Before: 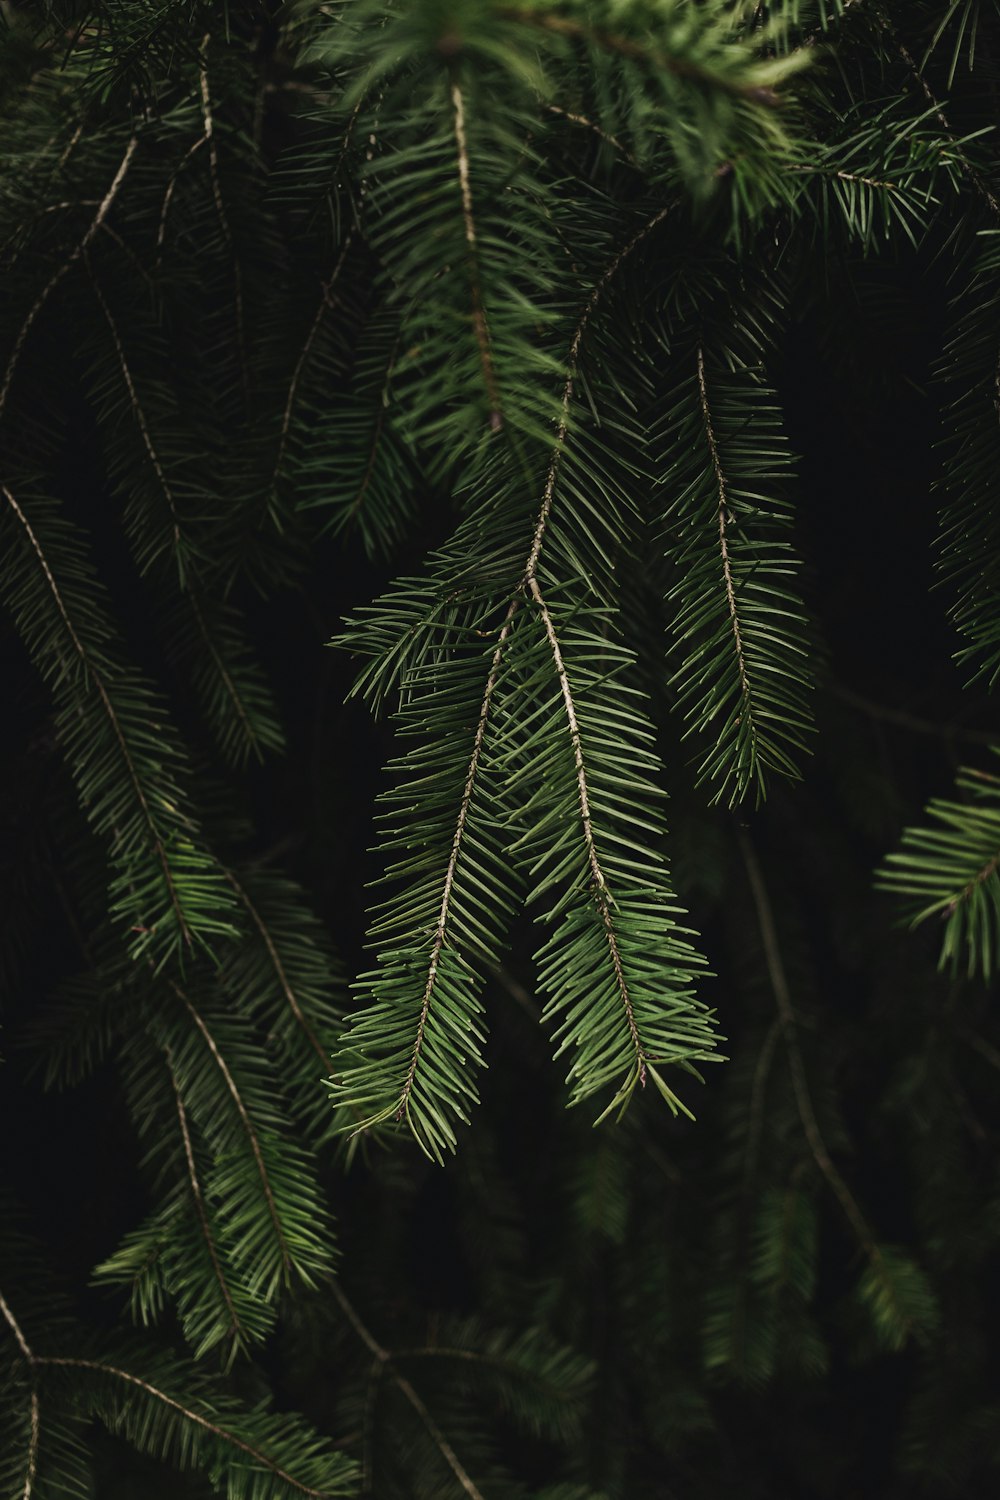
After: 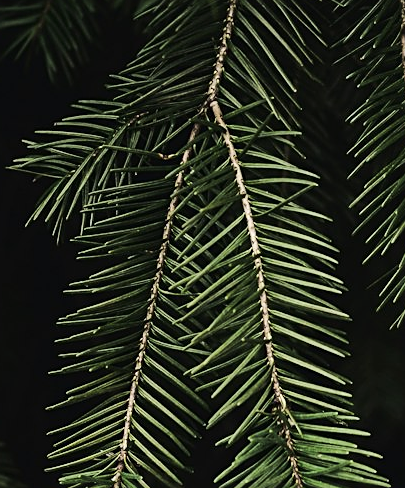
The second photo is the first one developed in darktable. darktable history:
crop: left 31.825%, top 31.81%, right 27.674%, bottom 35.632%
sharpen: on, module defaults
tone curve: curves: ch0 [(0, 0.003) (0.113, 0.081) (0.207, 0.184) (0.515, 0.612) (0.712, 0.793) (0.984, 0.961)]; ch1 [(0, 0) (0.172, 0.123) (0.317, 0.272) (0.414, 0.382) (0.476, 0.479) (0.505, 0.498) (0.534, 0.534) (0.621, 0.65) (0.709, 0.764) (1, 1)]; ch2 [(0, 0) (0.411, 0.424) (0.505, 0.505) (0.521, 0.524) (0.537, 0.57) (0.65, 0.699) (1, 1)], color space Lab, linked channels, preserve colors none
